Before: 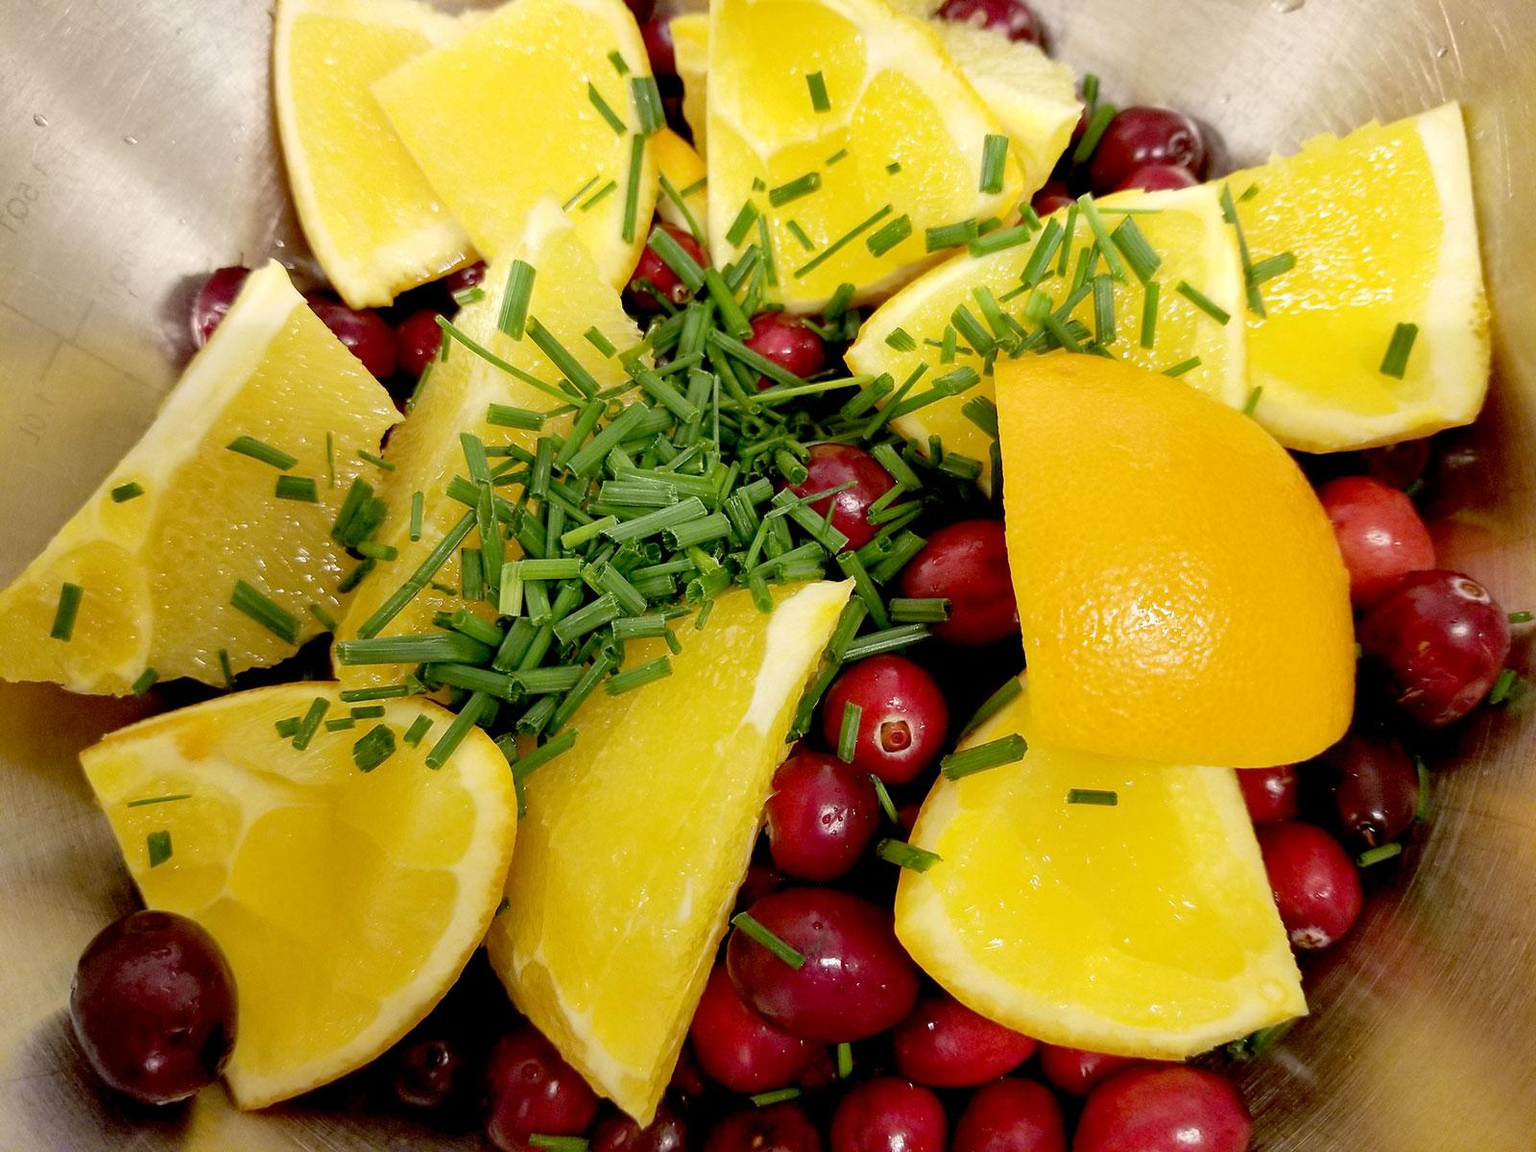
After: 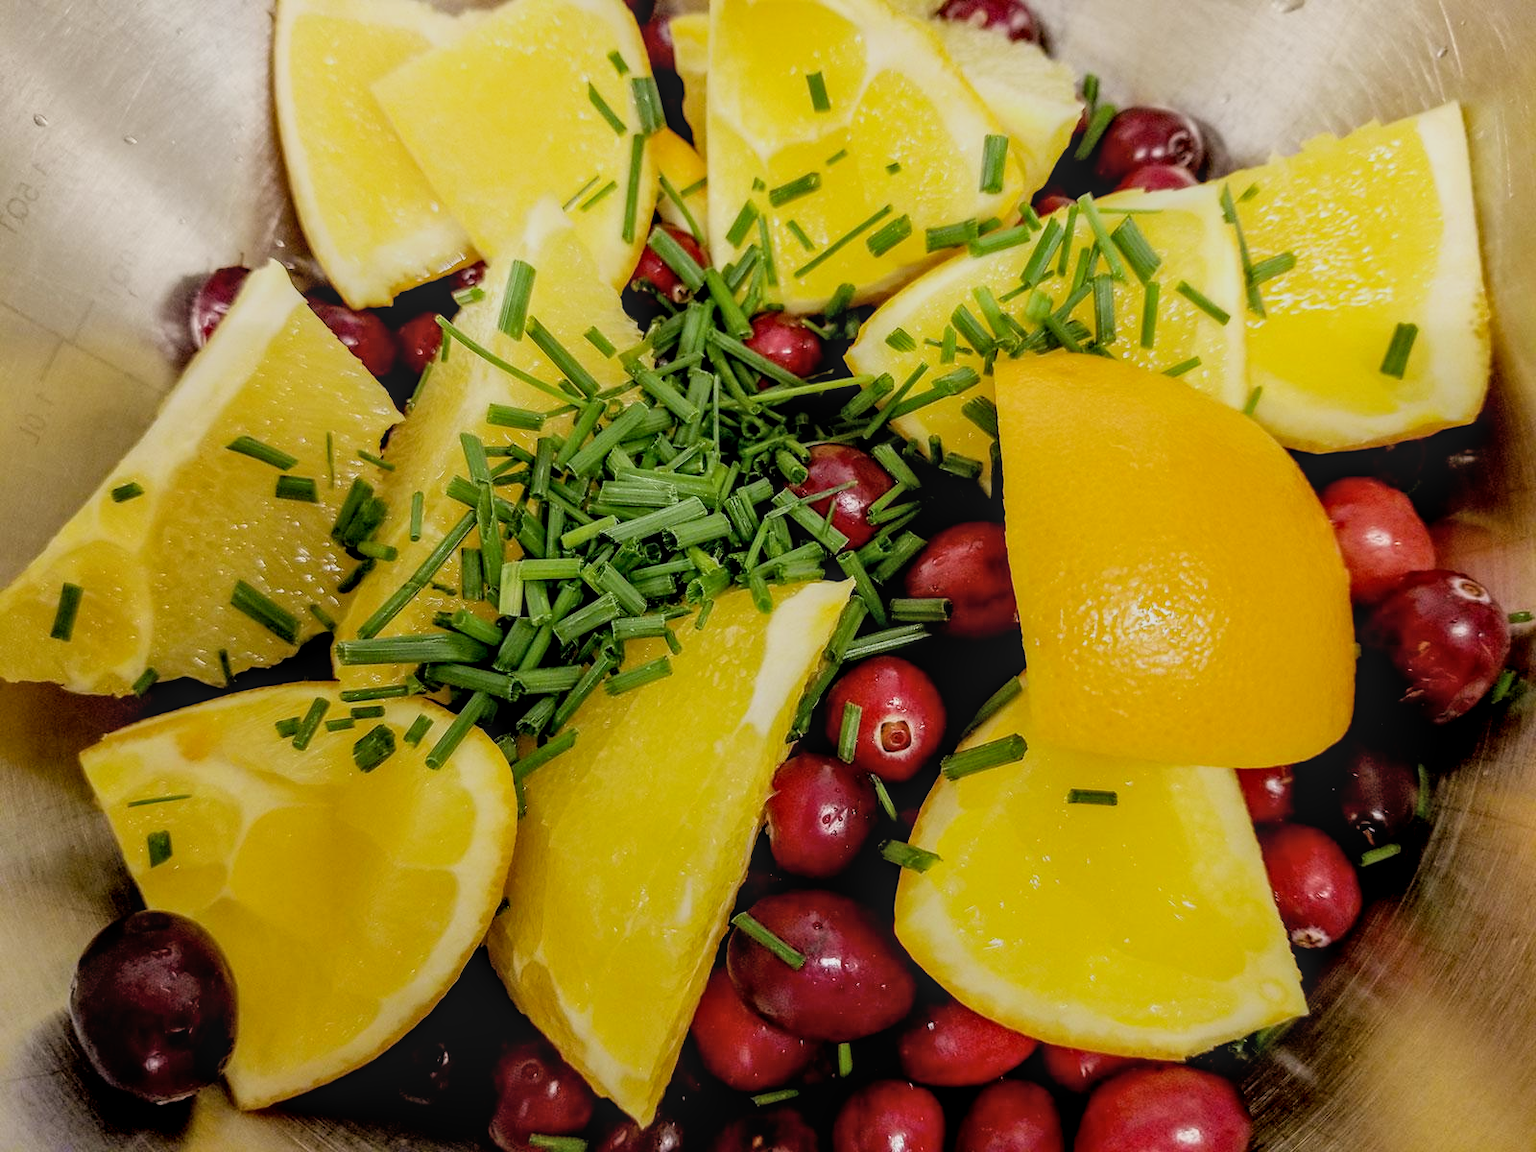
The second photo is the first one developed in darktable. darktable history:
filmic rgb: black relative exposure -5.03 EV, white relative exposure 3.99 EV, hardness 2.88, contrast 1.099
local contrast: highlights 0%, shadows 4%, detail 133%
